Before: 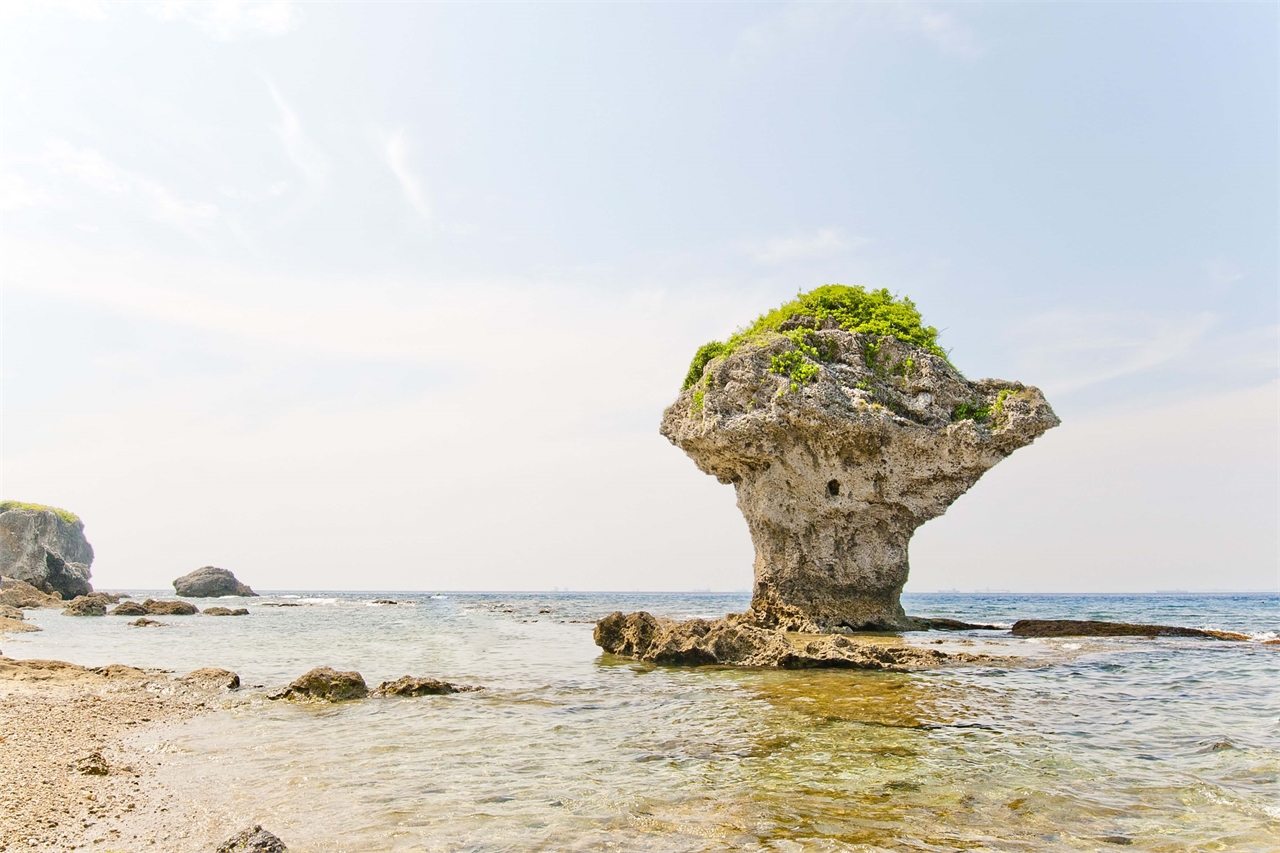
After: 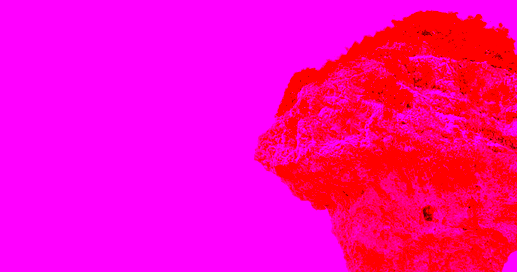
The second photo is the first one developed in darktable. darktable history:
color correction: highlights a* -10.77, highlights b* 9.8, saturation 1.72
crop: left 31.751%, top 32.172%, right 27.8%, bottom 35.83%
white balance: red 4.26, blue 1.802
color calibration: illuminant as shot in camera, x 0.358, y 0.373, temperature 4628.91 K
